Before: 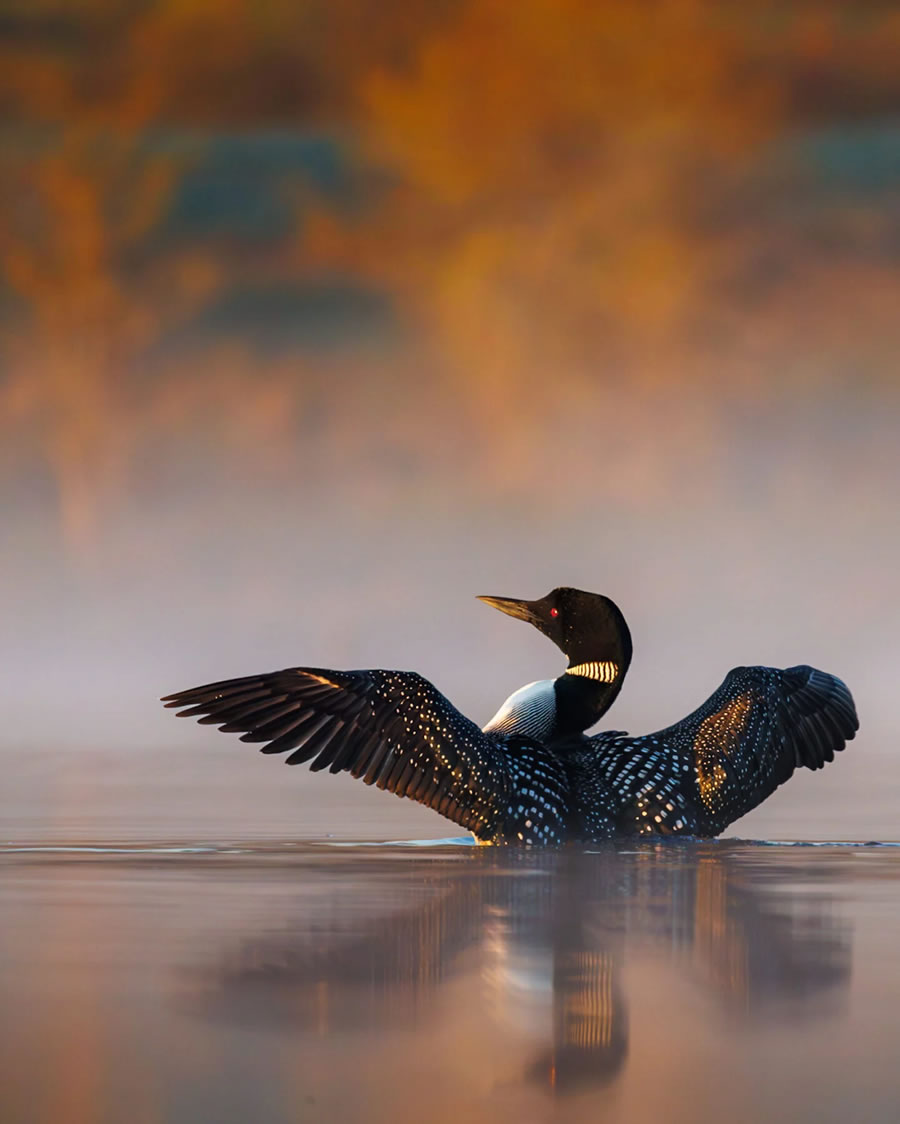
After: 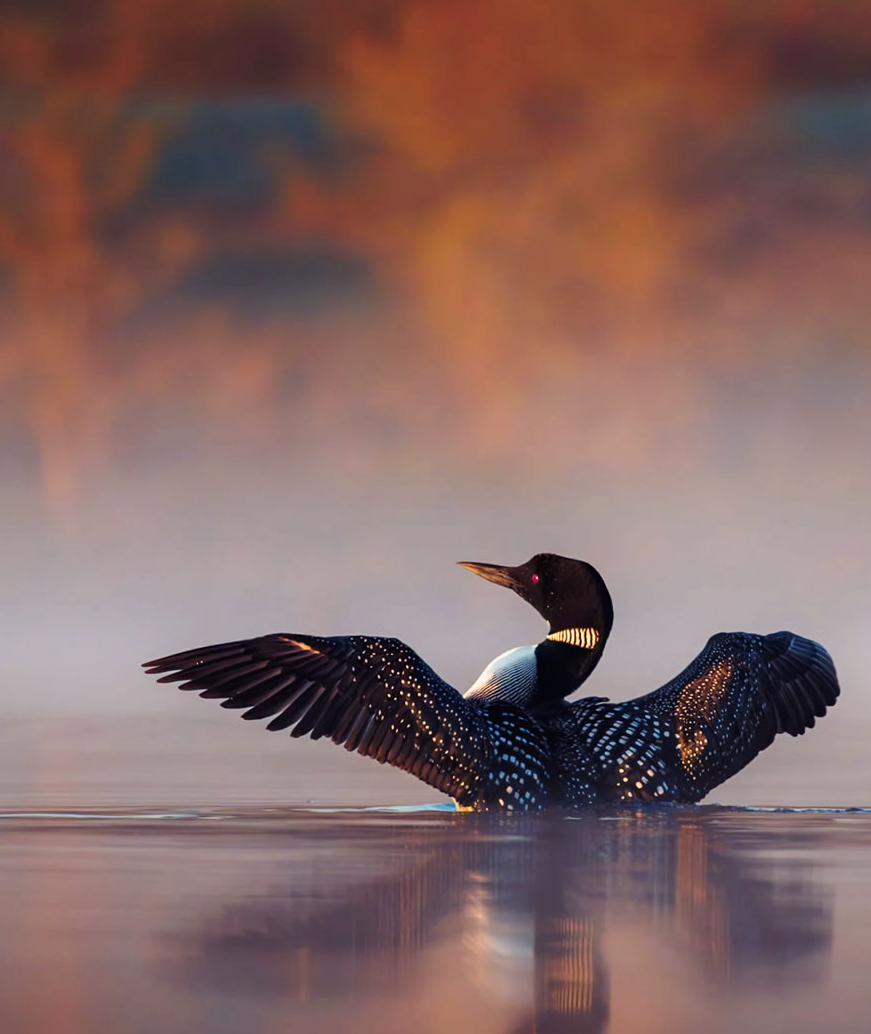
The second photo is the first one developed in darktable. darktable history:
crop: left 2.183%, top 3.032%, right 0.973%, bottom 4.963%
color balance rgb: shadows lift › luminance -22.042%, shadows lift › chroma 8.656%, shadows lift › hue 285.01°, perceptual saturation grading › global saturation 0.157%, hue shift -7.94°
